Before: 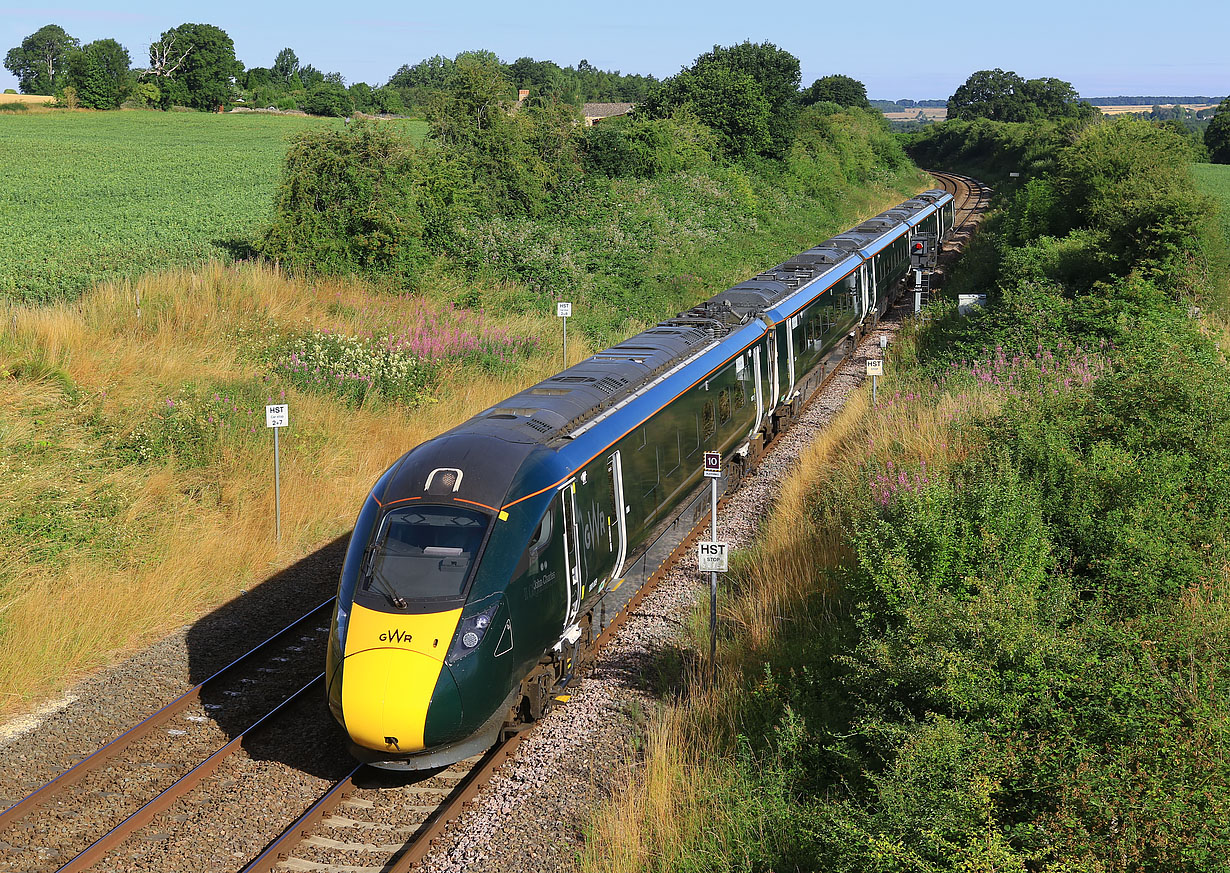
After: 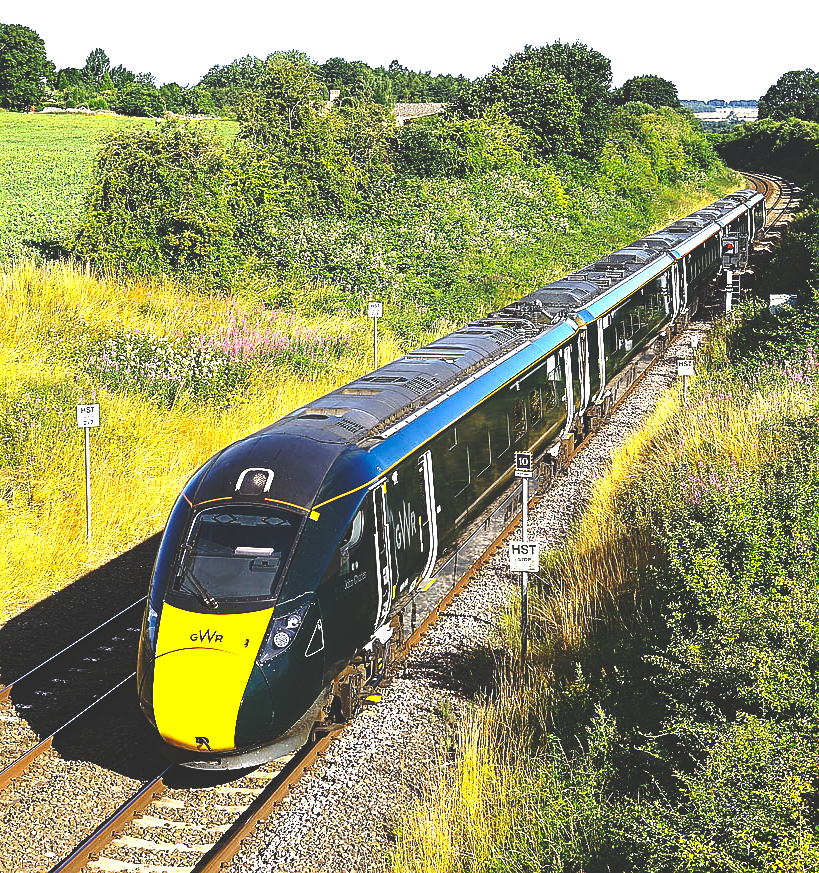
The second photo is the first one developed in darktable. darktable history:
base curve: curves: ch0 [(0, 0.024) (0.055, 0.065) (0.121, 0.166) (0.236, 0.319) (0.693, 0.726) (1, 1)], preserve colors none
crop: left 15.419%, right 17.918%
sharpen: on, module defaults
color balance rgb: shadows lift › chroma 1.494%, shadows lift › hue 259.11°, highlights gain › chroma 2.985%, highlights gain › hue 78.02°, perceptual saturation grading › global saturation -0.26%, perceptual brilliance grading › highlights 74.929%, perceptual brilliance grading › shadows -29.256%, global vibrance 30.051%
